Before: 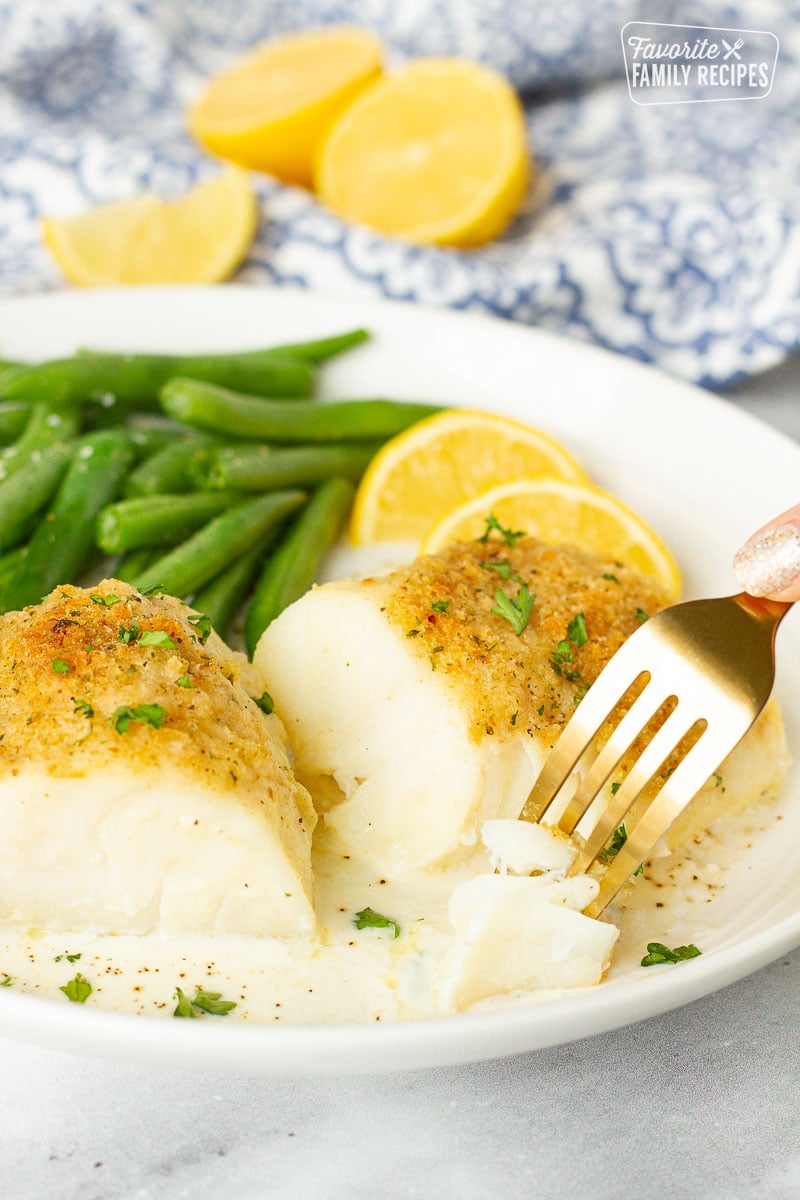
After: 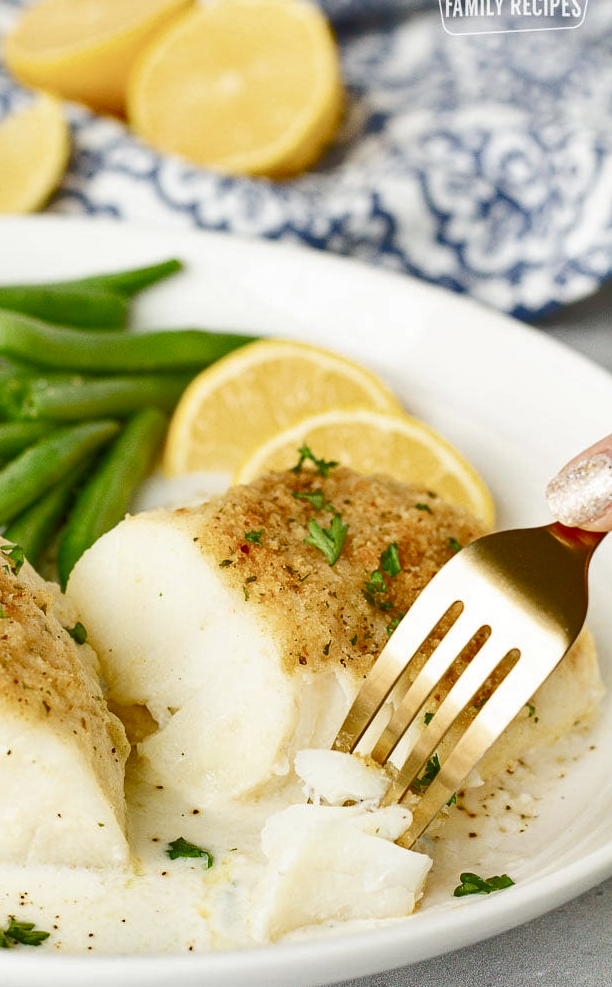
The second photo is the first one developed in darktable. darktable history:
crop: left 23.394%, top 5.884%, bottom 11.81%
shadows and highlights: low approximation 0.01, soften with gaussian
color balance rgb: perceptual saturation grading › global saturation 20%, perceptual saturation grading › highlights -49.44%, perceptual saturation grading › shadows 24.706%
